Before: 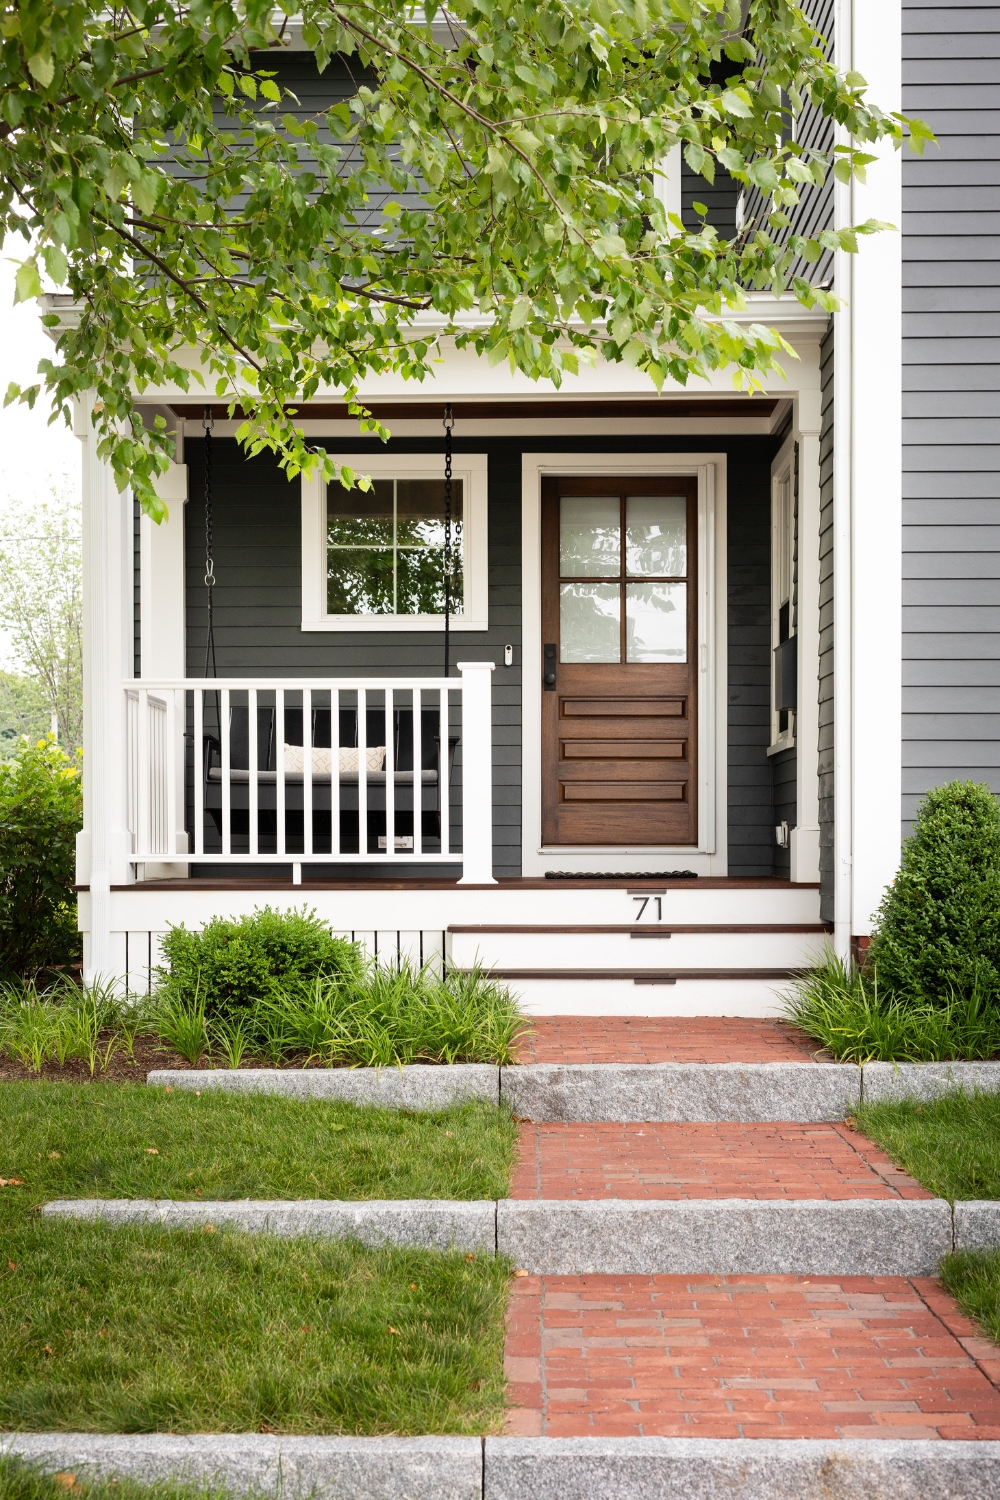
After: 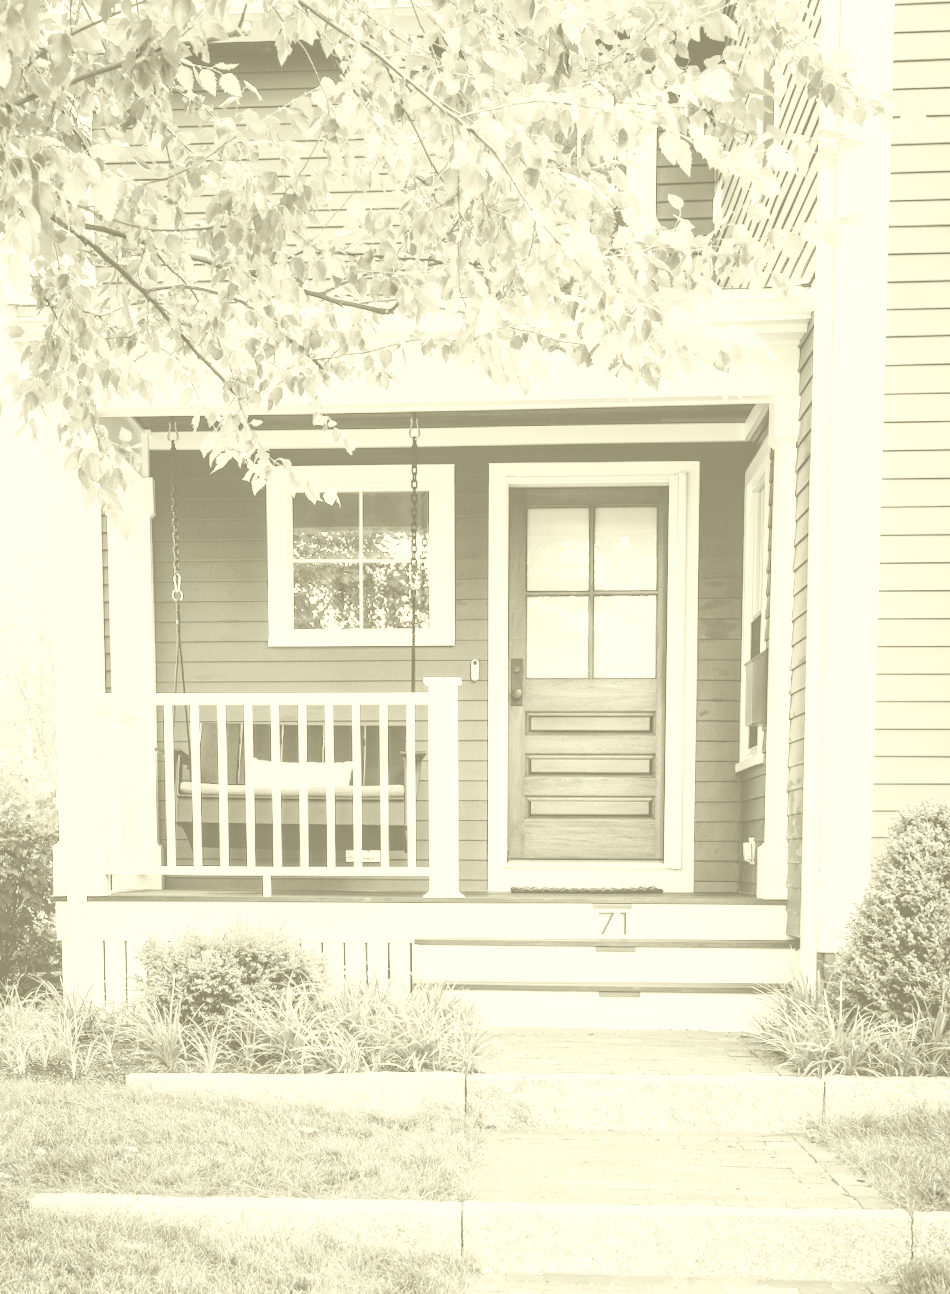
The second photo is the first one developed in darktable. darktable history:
colorize: hue 43.2°, saturation 40%, version 1
rotate and perspective: rotation 0.074°, lens shift (vertical) 0.096, lens shift (horizontal) -0.041, crop left 0.043, crop right 0.952, crop top 0.024, crop bottom 0.979
exposure: exposure 0.191 EV, compensate highlight preservation false
local contrast: on, module defaults
tone equalizer: -8 EV 0.25 EV, -7 EV 0.417 EV, -6 EV 0.417 EV, -5 EV 0.25 EV, -3 EV -0.25 EV, -2 EV -0.417 EV, -1 EV -0.417 EV, +0 EV -0.25 EV, edges refinement/feathering 500, mask exposure compensation -1.57 EV, preserve details guided filter
crop and rotate: top 0%, bottom 11.49%
base curve: curves: ch0 [(0, 0) (0.007, 0.004) (0.027, 0.03) (0.046, 0.07) (0.207, 0.54) (0.442, 0.872) (0.673, 0.972) (1, 1)], preserve colors none
